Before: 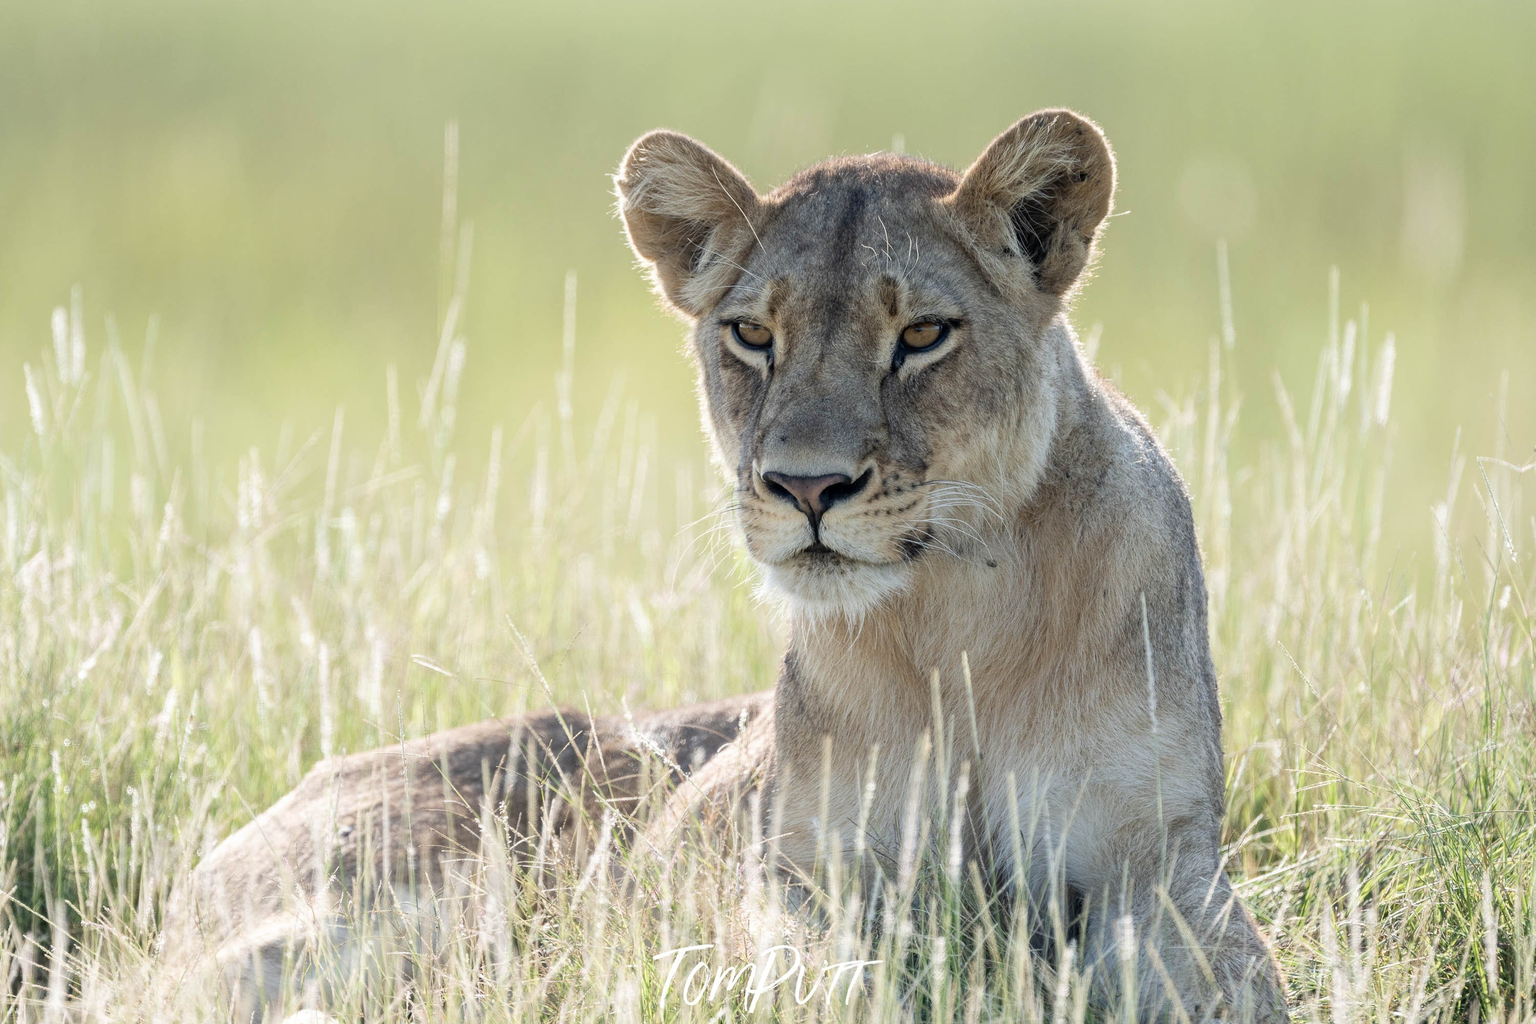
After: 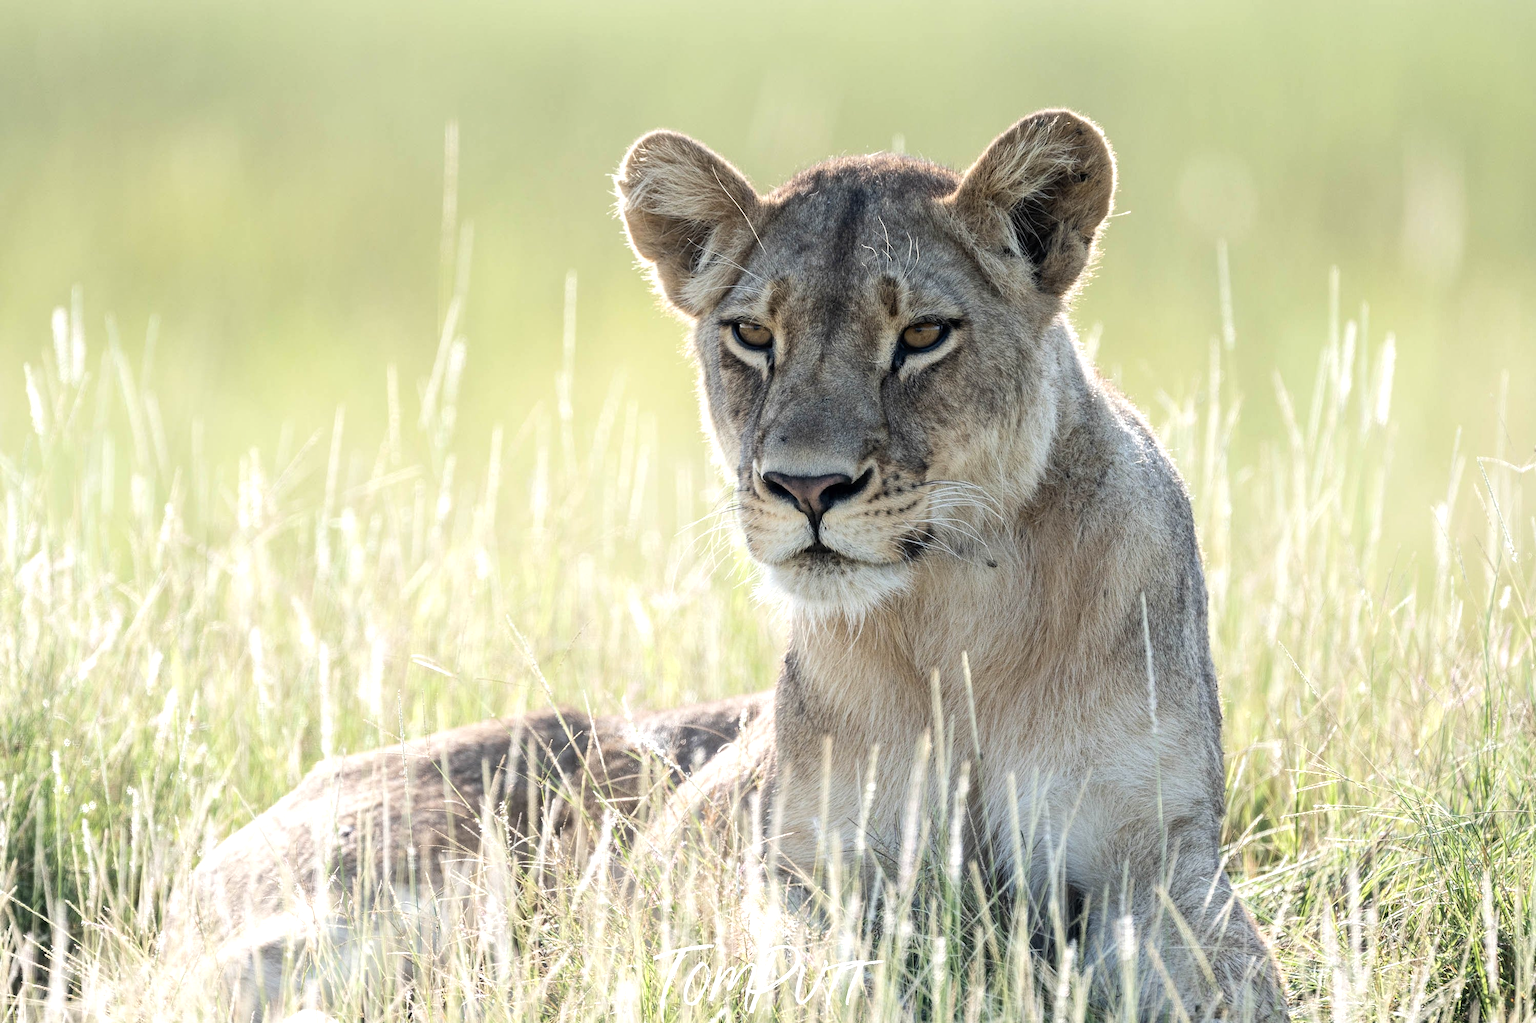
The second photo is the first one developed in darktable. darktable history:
tone equalizer: -8 EV -0.438 EV, -7 EV -0.359 EV, -6 EV -0.368 EV, -5 EV -0.261 EV, -3 EV 0.235 EV, -2 EV 0.335 EV, -1 EV 0.366 EV, +0 EV 0.411 EV, edges refinement/feathering 500, mask exposure compensation -1.57 EV, preserve details no
